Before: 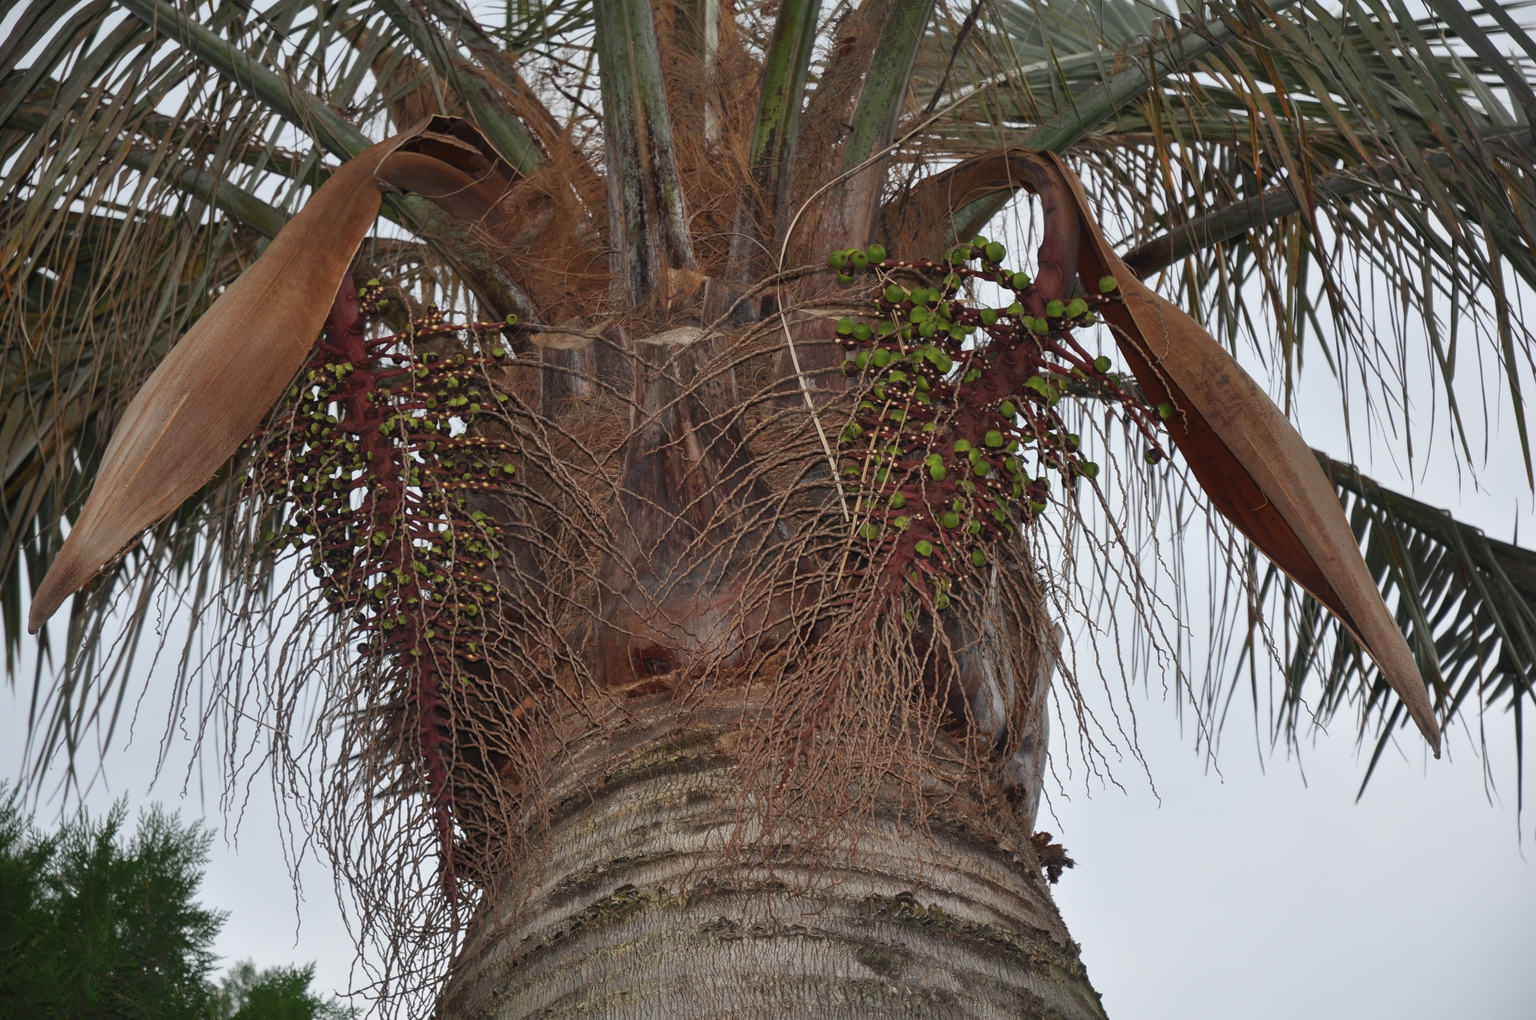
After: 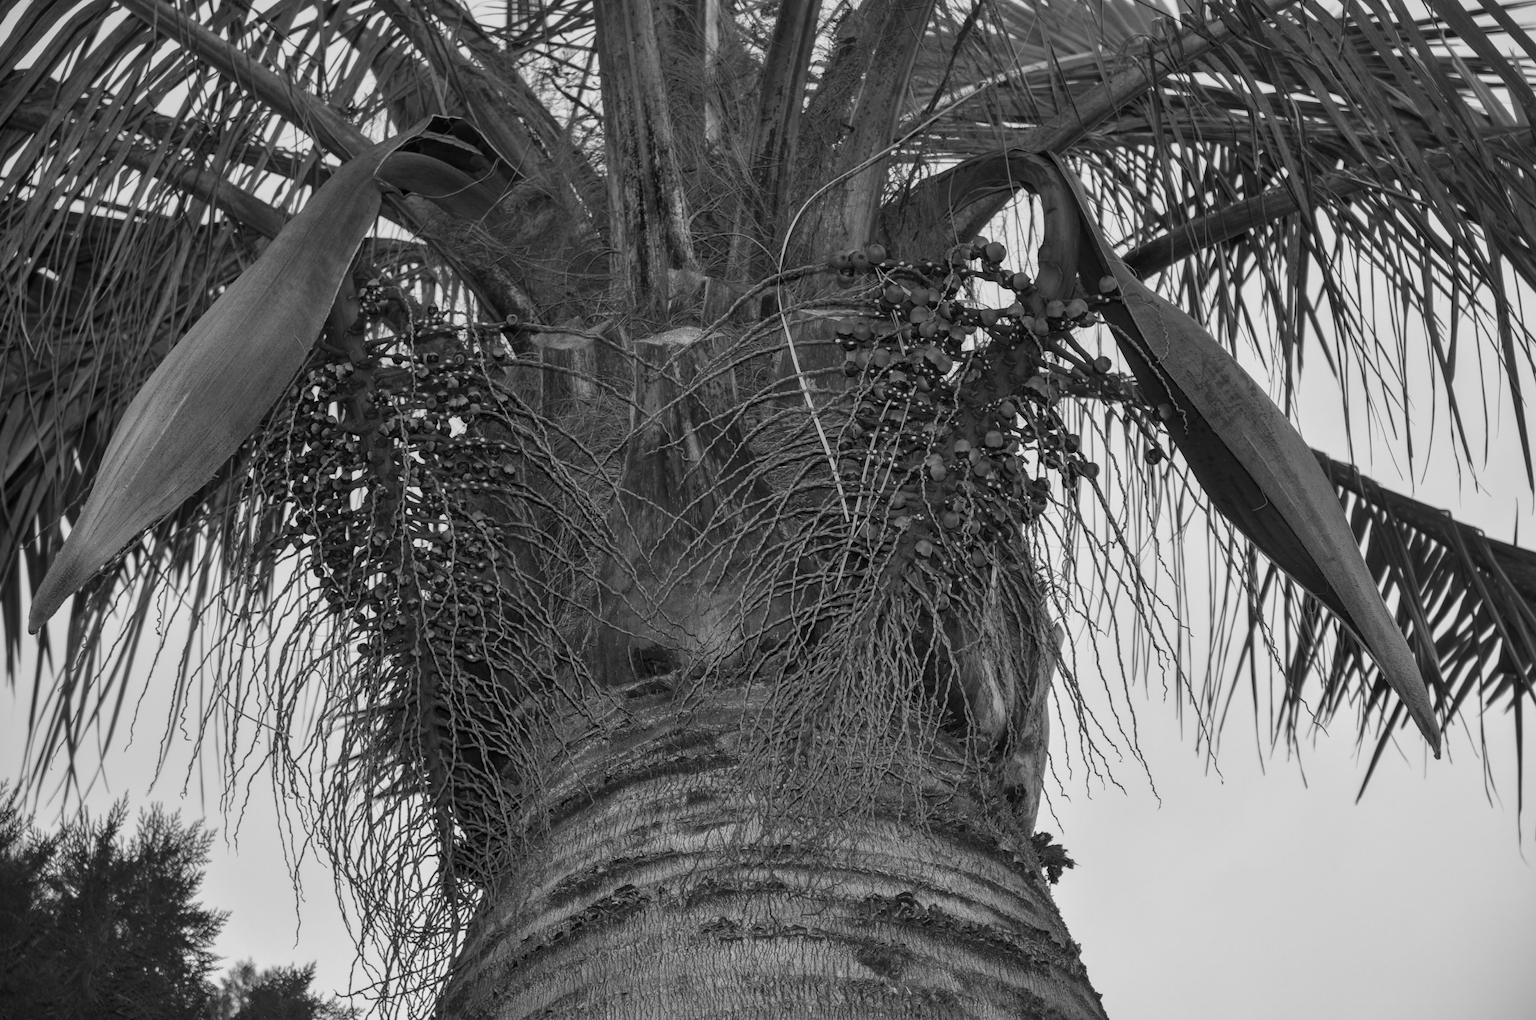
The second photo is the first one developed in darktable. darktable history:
local contrast: on, module defaults
color calibration: output gray [0.31, 0.36, 0.33, 0], gray › normalize channels true, illuminant same as pipeline (D50), adaptation XYZ, x 0.346, y 0.359, gamut compression 0
